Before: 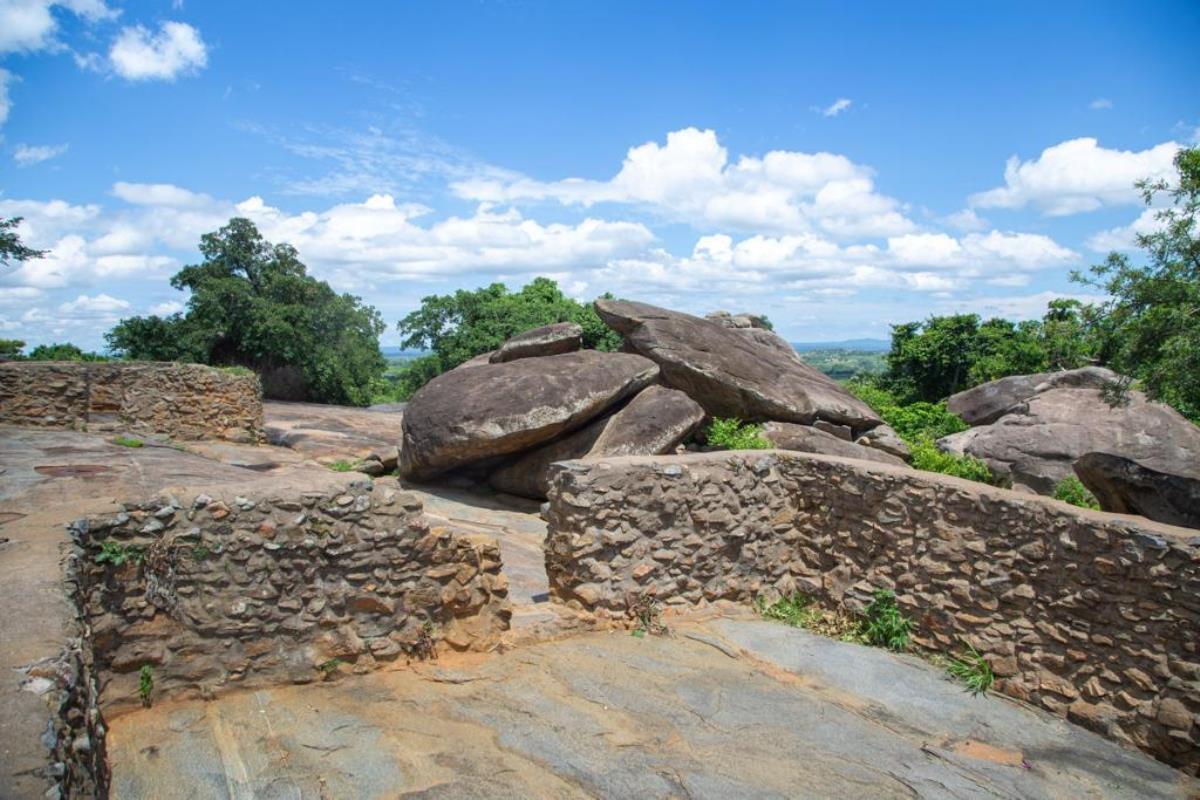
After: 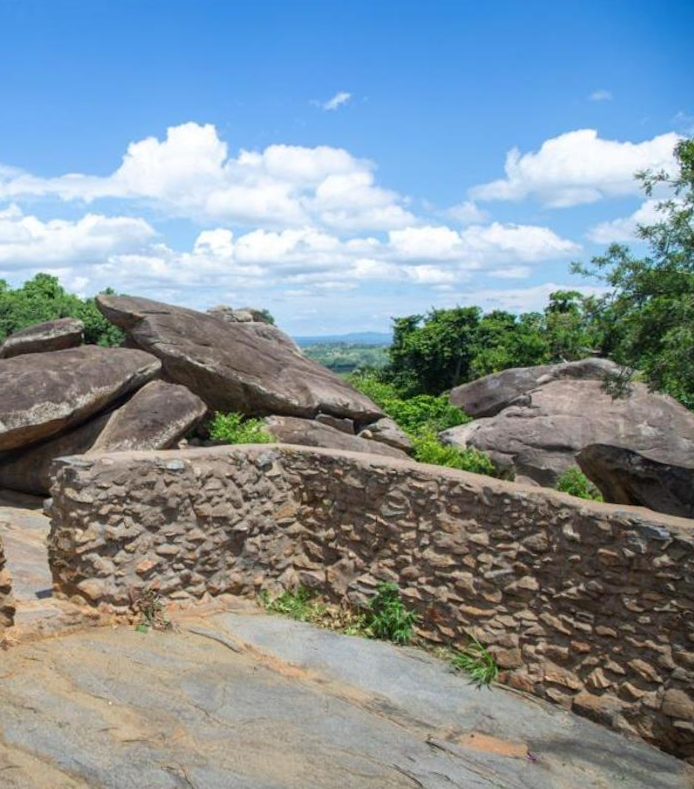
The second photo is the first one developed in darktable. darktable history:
crop: left 41.402%
rotate and perspective: rotation -0.45°, automatic cropping original format, crop left 0.008, crop right 0.992, crop top 0.012, crop bottom 0.988
